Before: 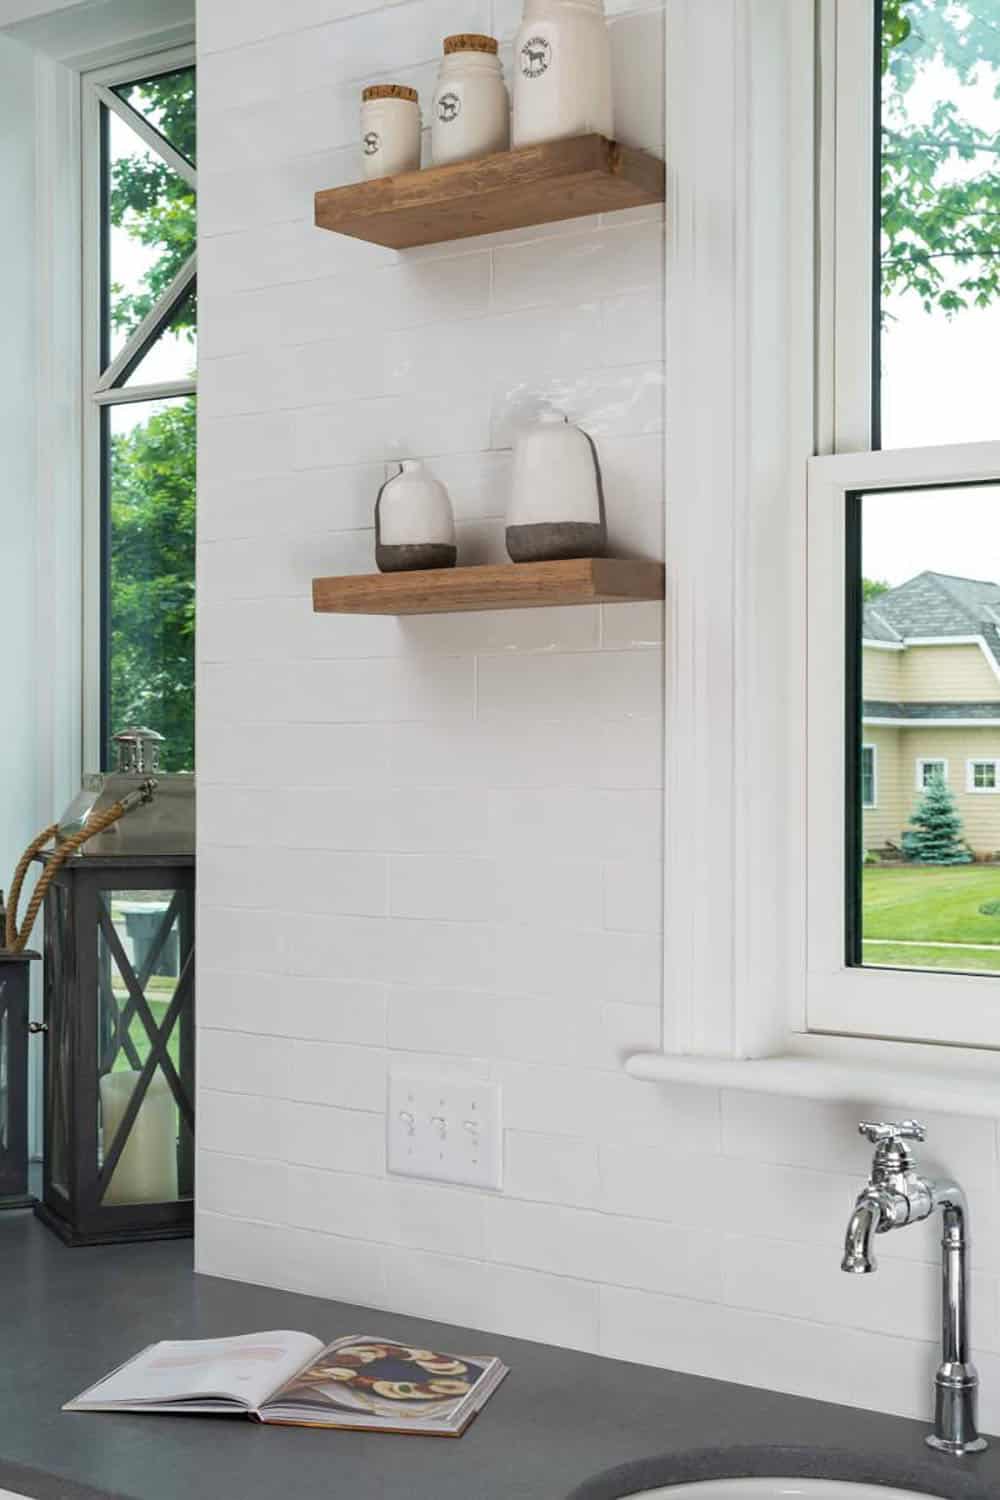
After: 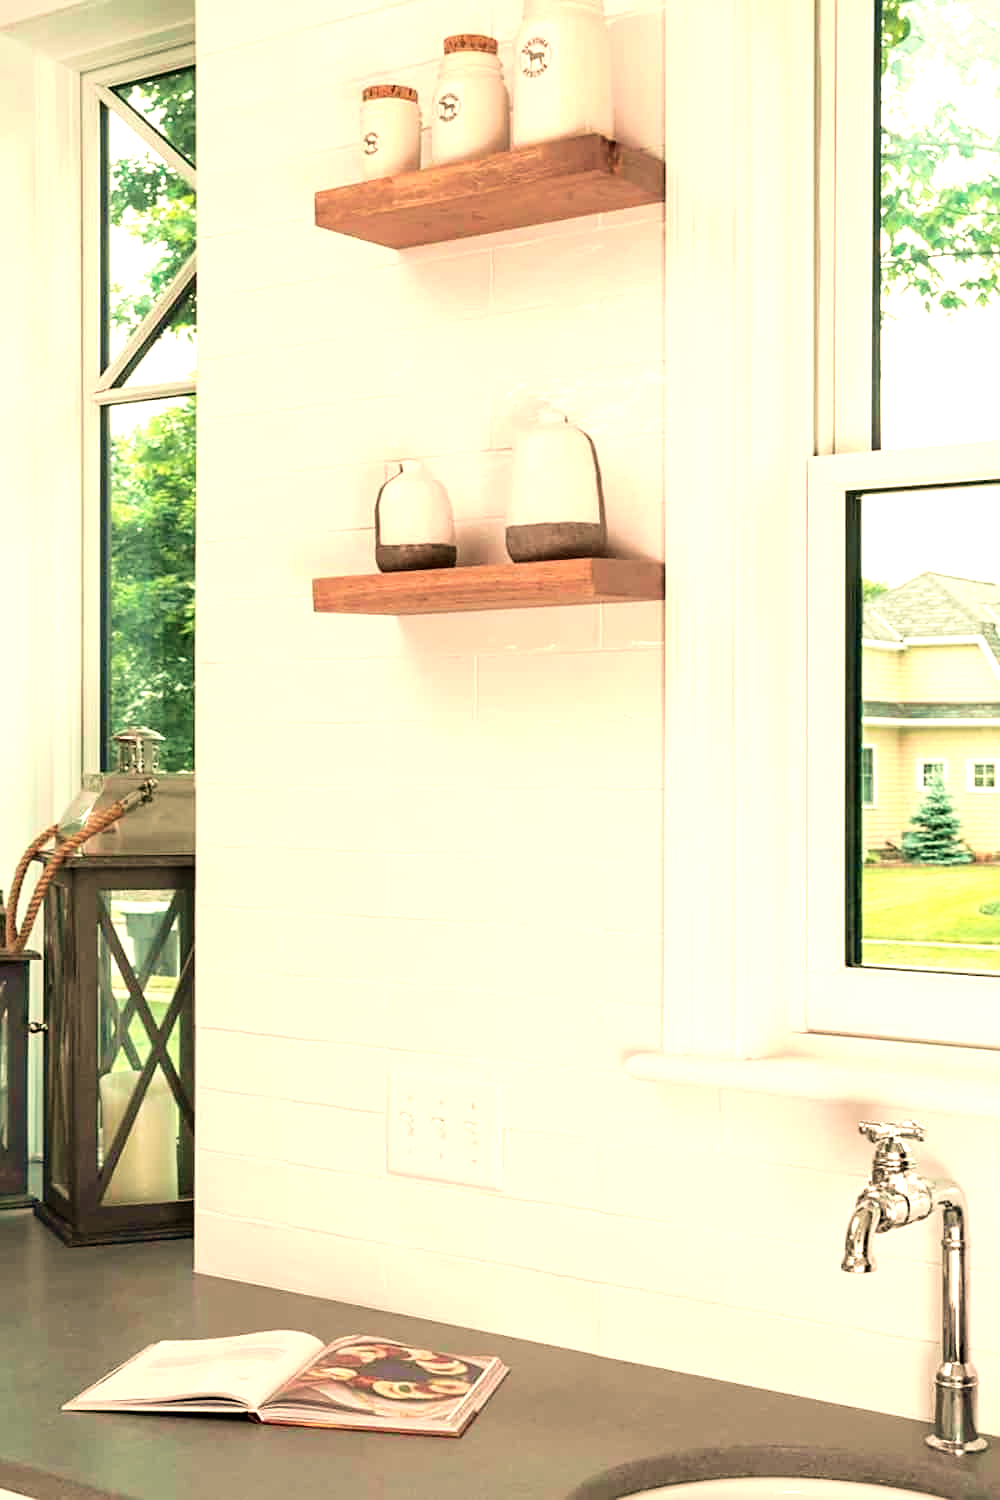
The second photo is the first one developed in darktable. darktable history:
sharpen: amount 0.2
velvia: on, module defaults
white balance: red 1.138, green 0.996, blue 0.812
exposure: exposure 0.943 EV, compensate highlight preservation false
tone curve: curves: ch0 [(0.003, 0) (0.066, 0.023) (0.149, 0.094) (0.264, 0.238) (0.395, 0.401) (0.517, 0.553) (0.716, 0.743) (0.813, 0.846) (1, 1)]; ch1 [(0, 0) (0.164, 0.115) (0.337, 0.332) (0.39, 0.398) (0.464, 0.461) (0.501, 0.5) (0.521, 0.529) (0.571, 0.588) (0.652, 0.681) (0.733, 0.749) (0.811, 0.796) (1, 1)]; ch2 [(0, 0) (0.337, 0.382) (0.464, 0.476) (0.501, 0.502) (0.527, 0.54) (0.556, 0.567) (0.6, 0.59) (0.687, 0.675) (1, 1)], color space Lab, independent channels, preserve colors none
